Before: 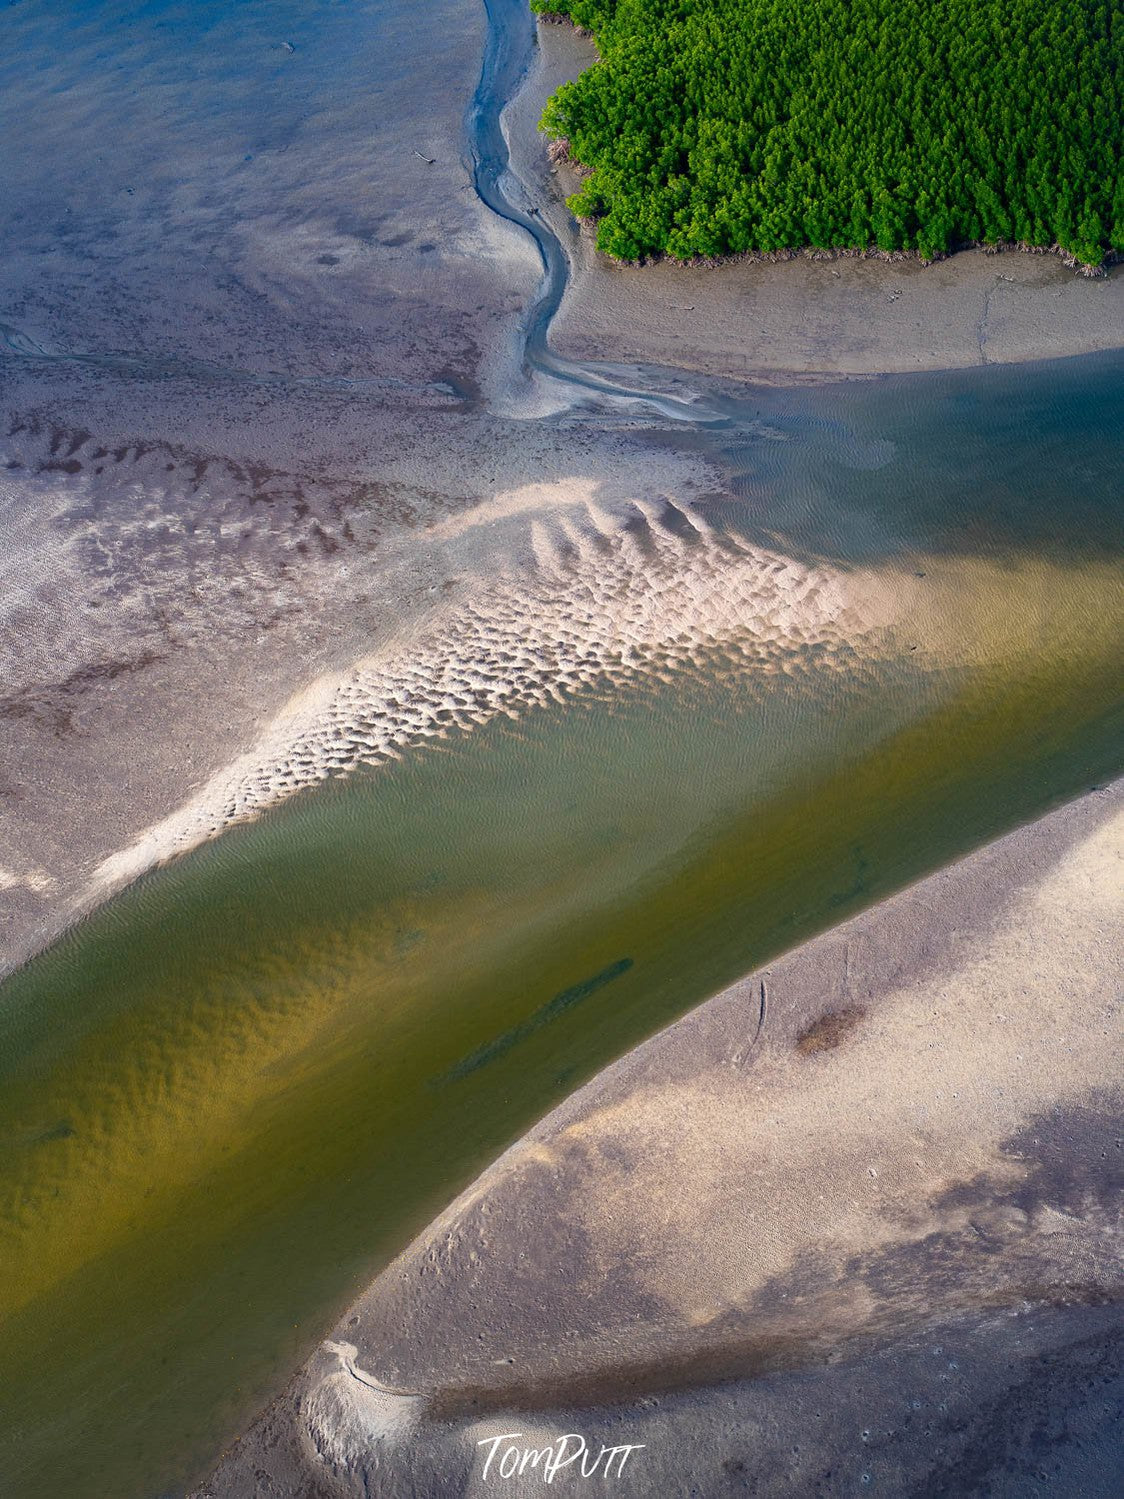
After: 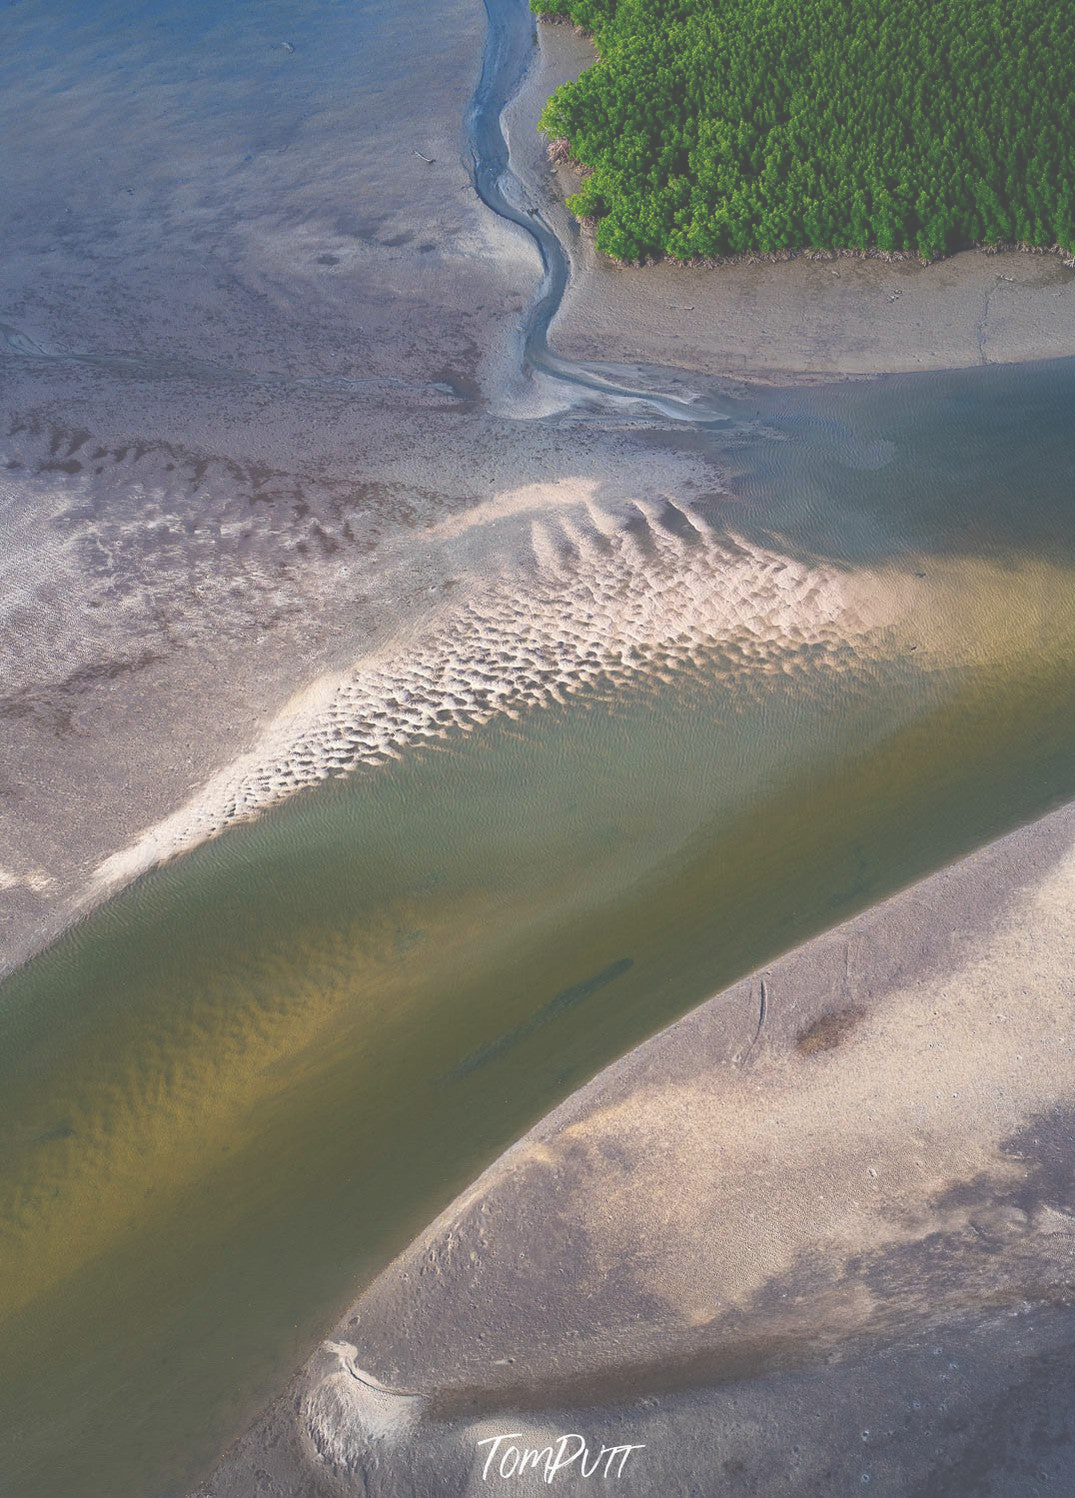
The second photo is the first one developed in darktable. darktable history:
exposure: black level correction -0.063, exposure -0.049 EV, compensate exposure bias true, compensate highlight preservation false
crop: right 4.33%, bottom 0.04%
